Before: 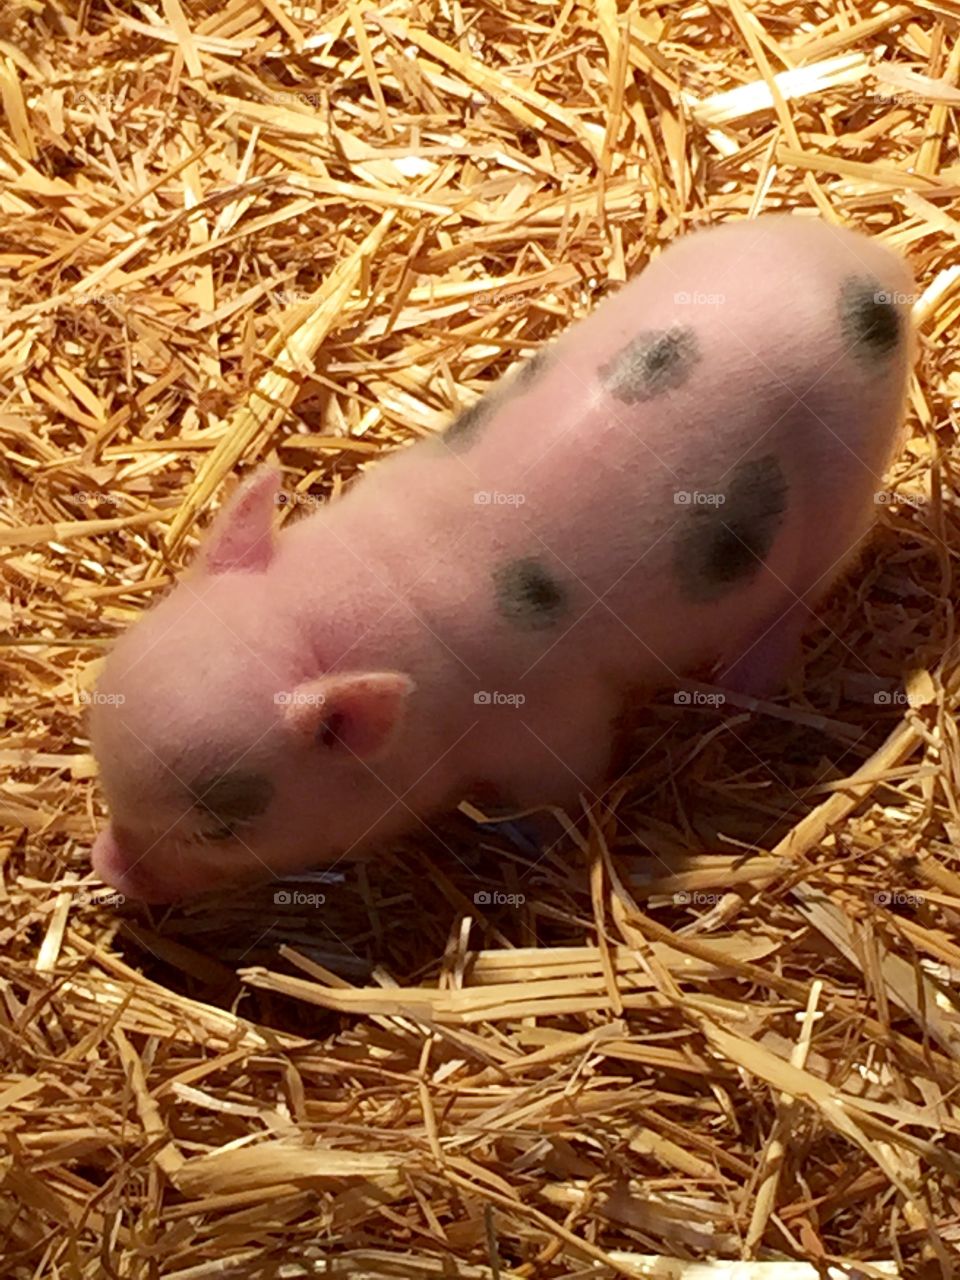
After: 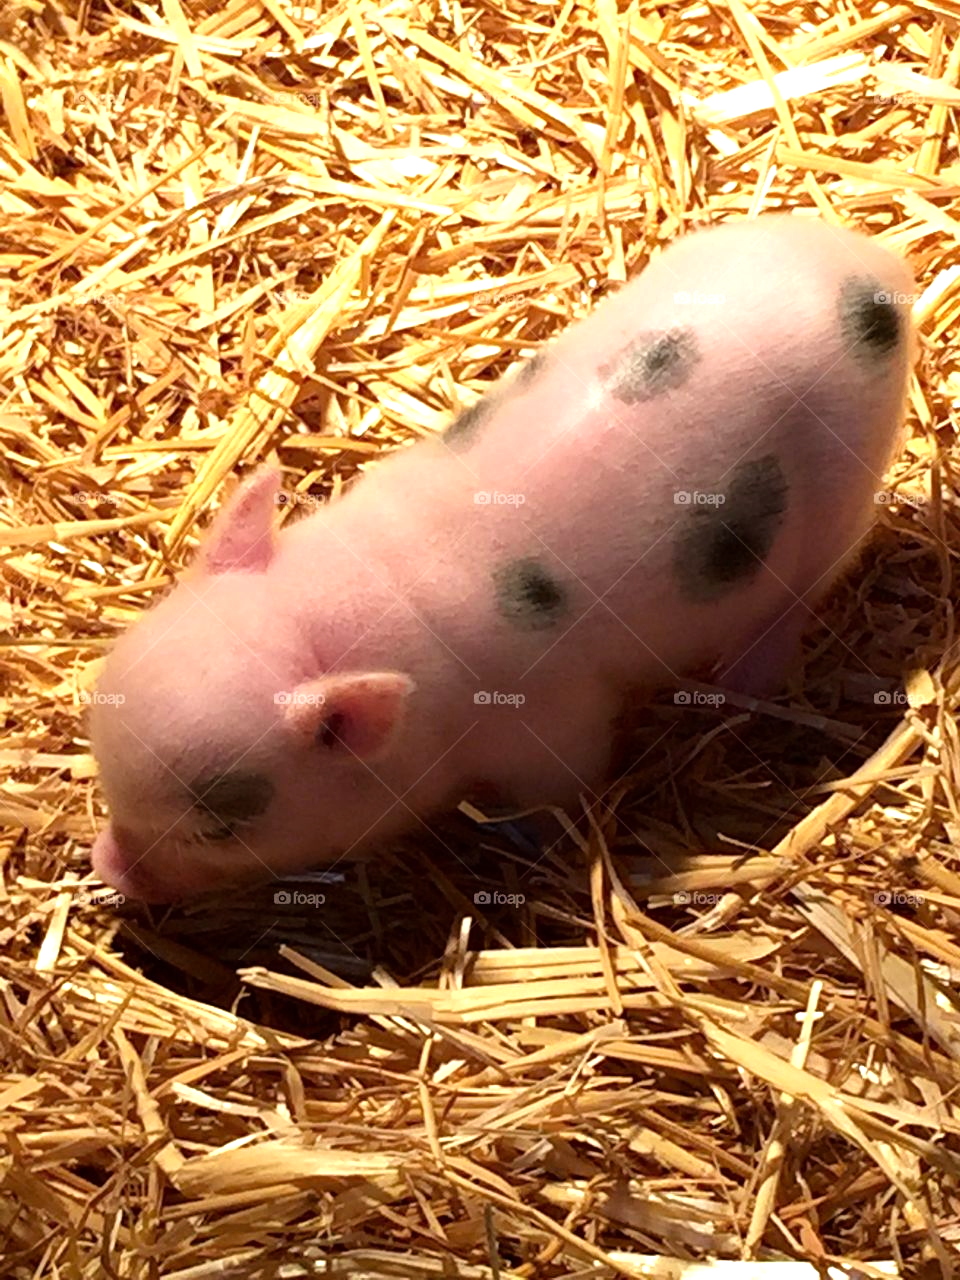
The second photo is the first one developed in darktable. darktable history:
tone equalizer: -8 EV -0.744 EV, -7 EV -0.732 EV, -6 EV -0.607 EV, -5 EV -0.41 EV, -3 EV 0.392 EV, -2 EV 0.6 EV, -1 EV 0.678 EV, +0 EV 0.749 EV
